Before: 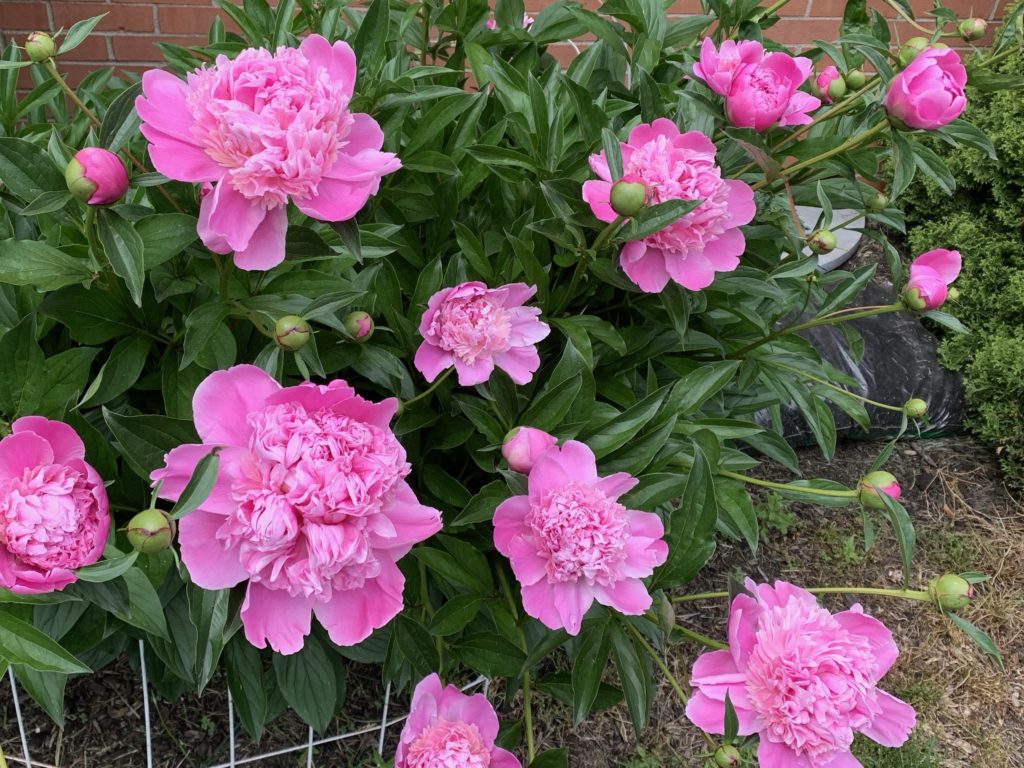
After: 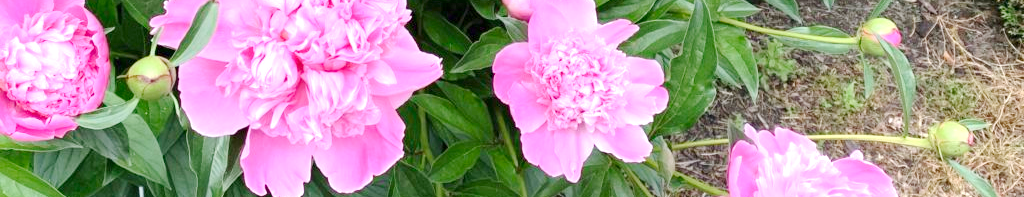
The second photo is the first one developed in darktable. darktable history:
shadows and highlights: shadows 31.15, highlights 0.772, soften with gaussian
exposure: exposure 1 EV
crop and rotate: top 59.02%, bottom 15.206%
base curve: curves: ch0 [(0, 0) (0.158, 0.273) (0.879, 0.895) (1, 1)], preserve colors none
